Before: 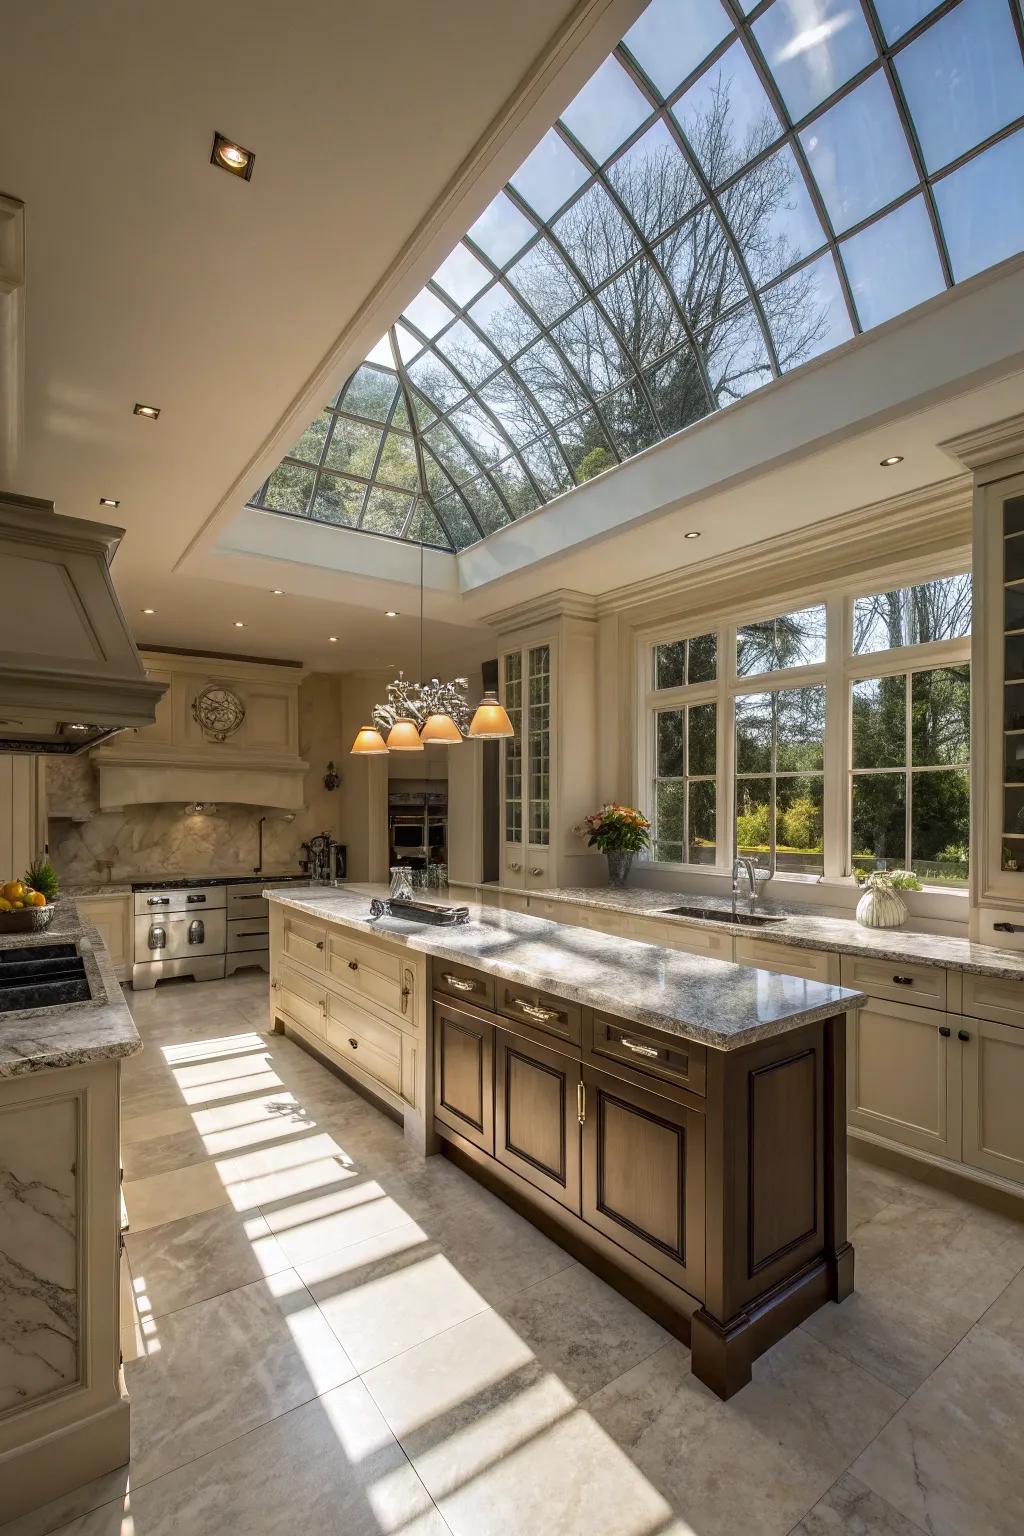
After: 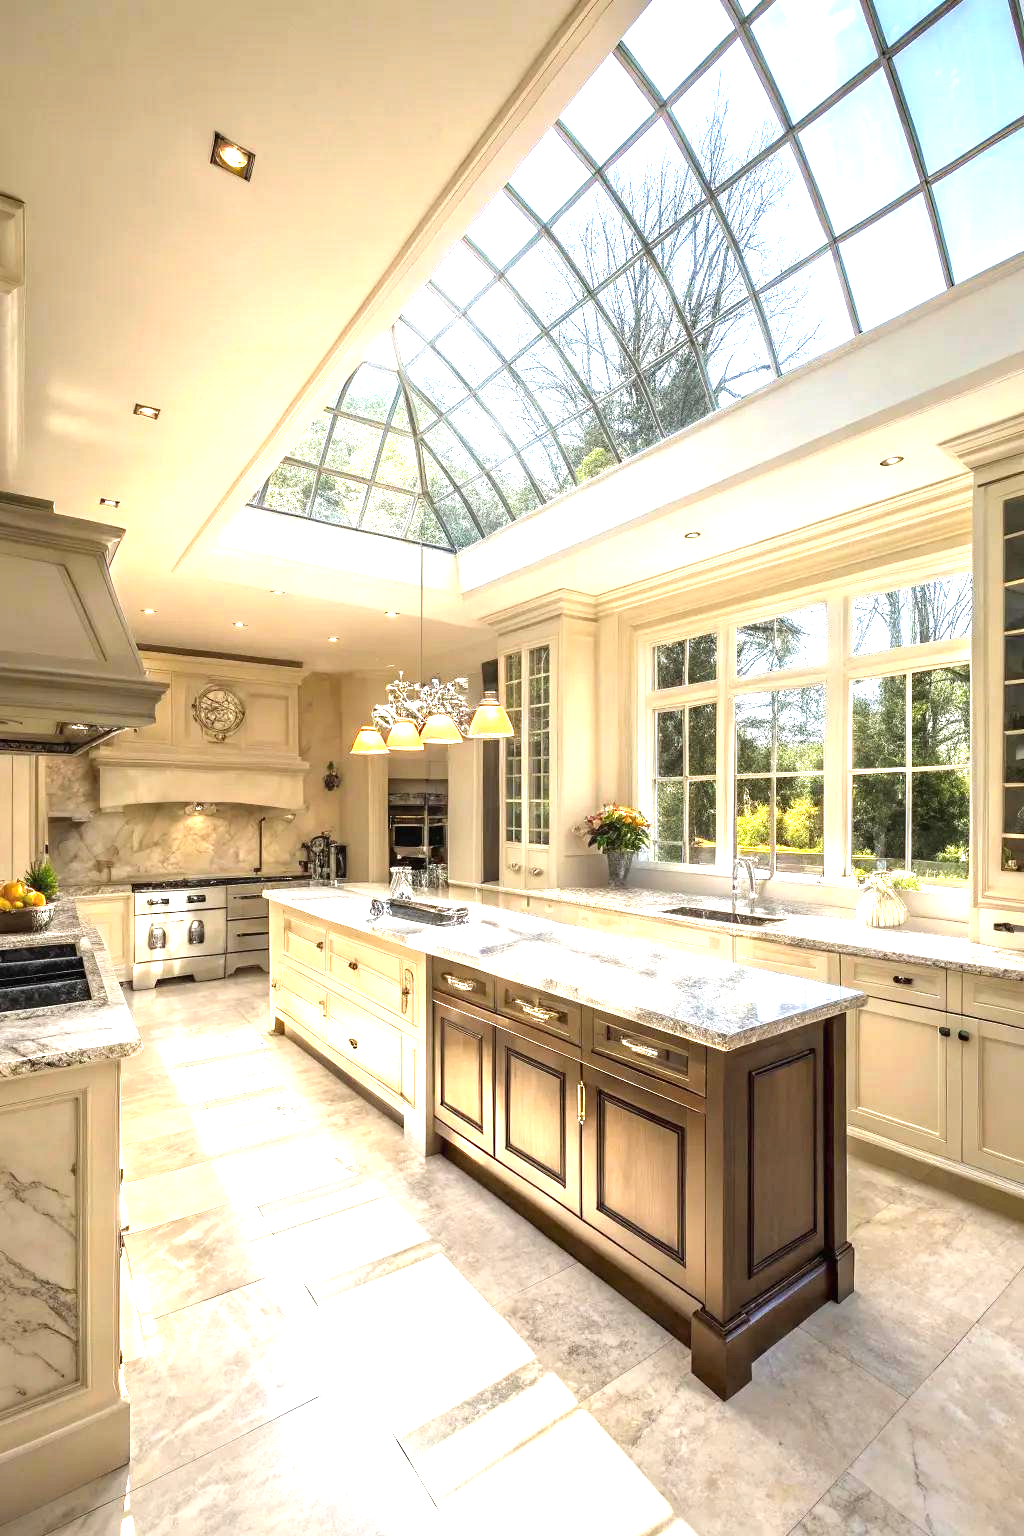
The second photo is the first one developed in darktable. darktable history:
exposure: black level correction 0, exposure 1.501 EV, compensate highlight preservation false
tone equalizer: -8 EV -0.417 EV, -7 EV -0.409 EV, -6 EV -0.327 EV, -5 EV -0.198 EV, -3 EV 0.239 EV, -2 EV 0.361 EV, -1 EV 0.41 EV, +0 EV 0.406 EV
